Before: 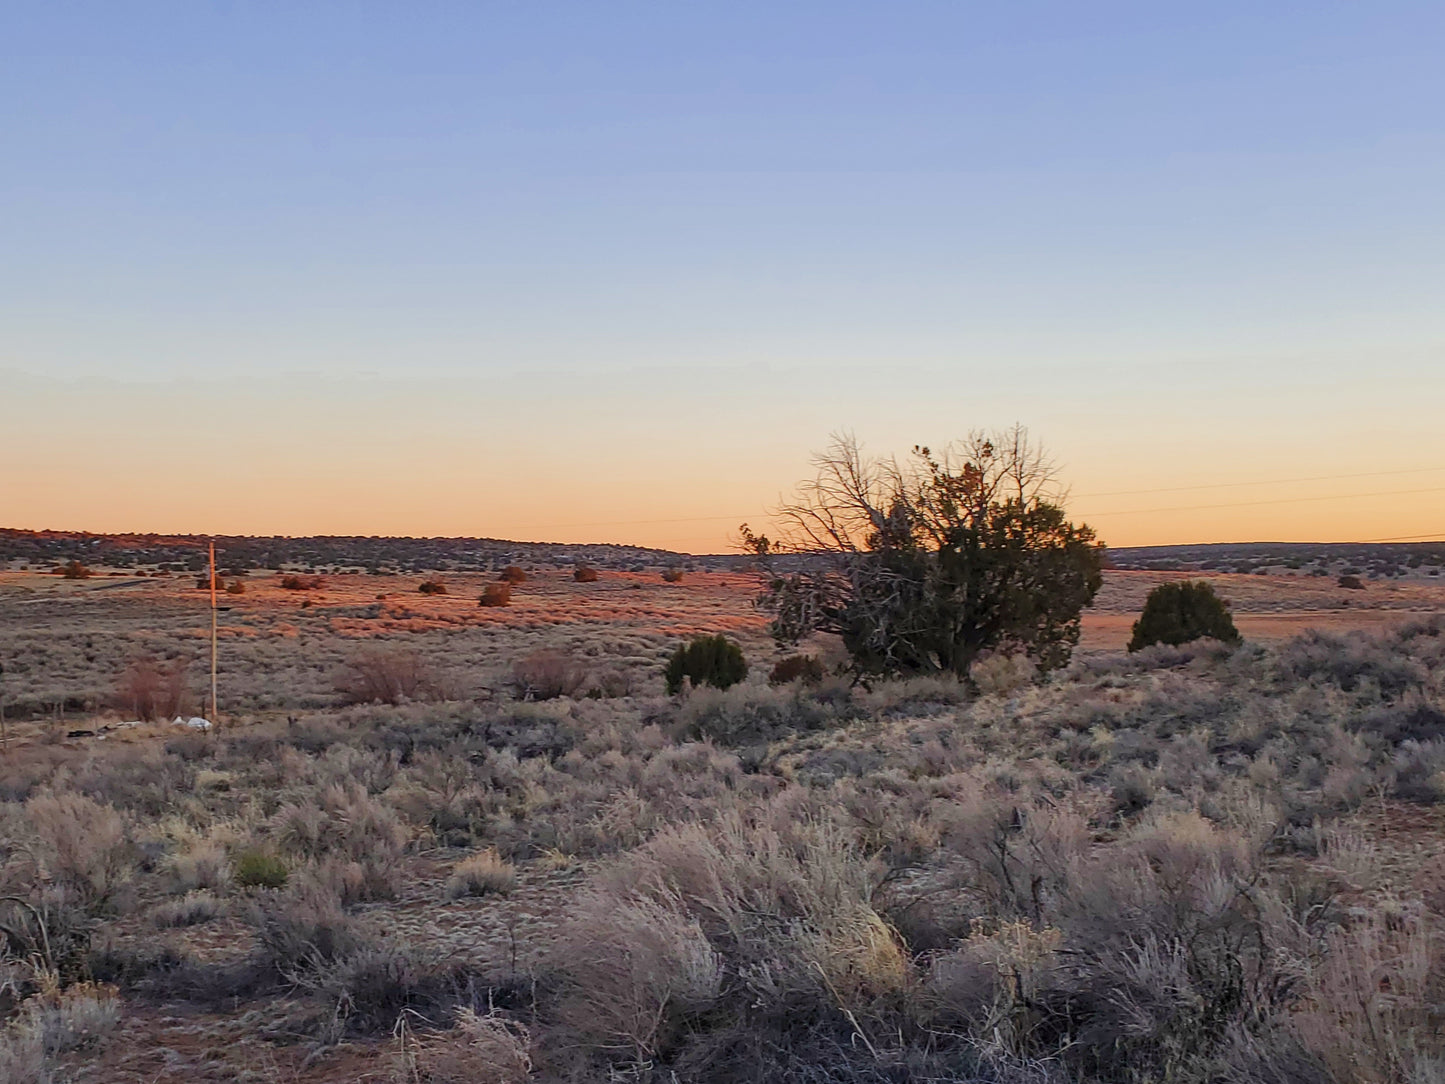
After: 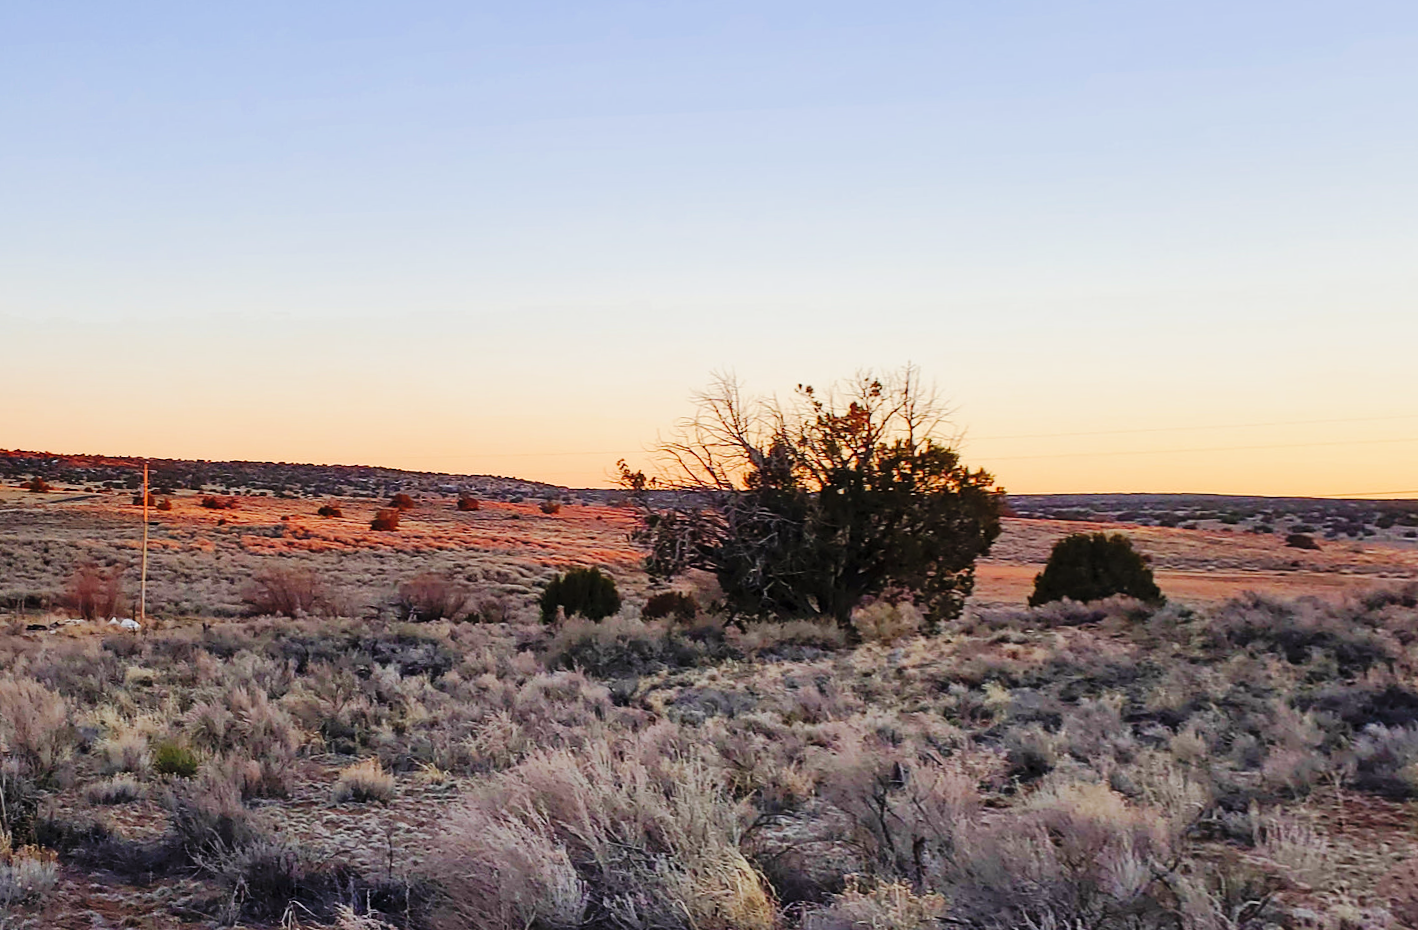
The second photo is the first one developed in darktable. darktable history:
base curve: curves: ch0 [(0, 0) (0.036, 0.025) (0.121, 0.166) (0.206, 0.329) (0.605, 0.79) (1, 1)], preserve colors none
rotate and perspective: rotation 1.69°, lens shift (vertical) -0.023, lens shift (horizontal) -0.291, crop left 0.025, crop right 0.988, crop top 0.092, crop bottom 0.842
